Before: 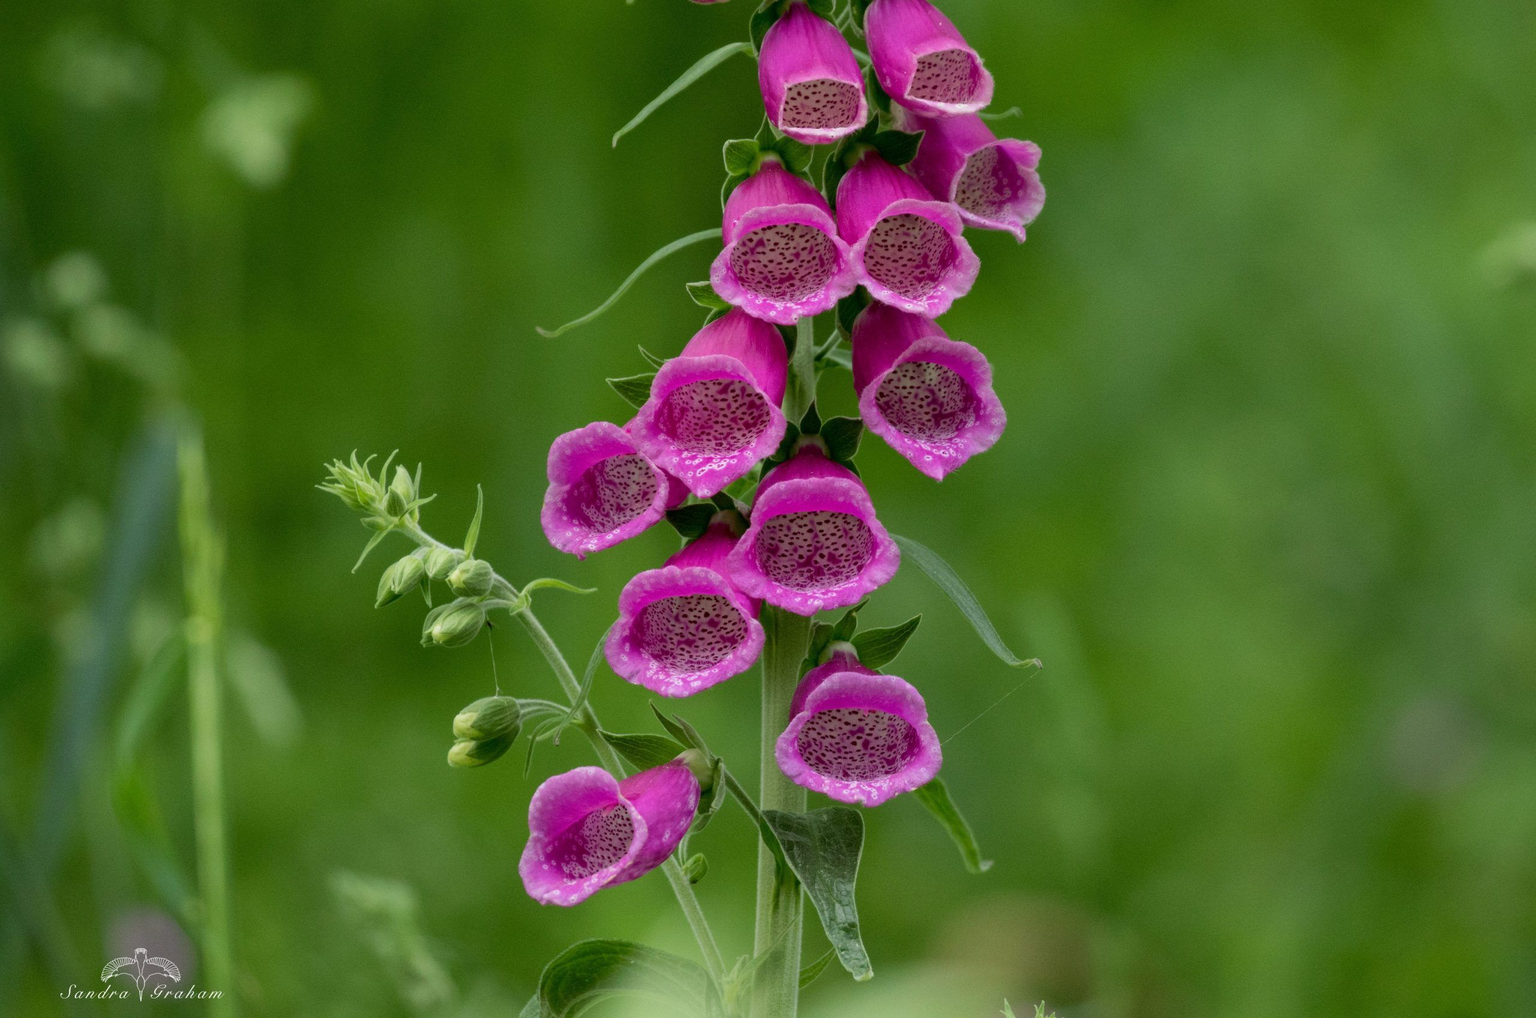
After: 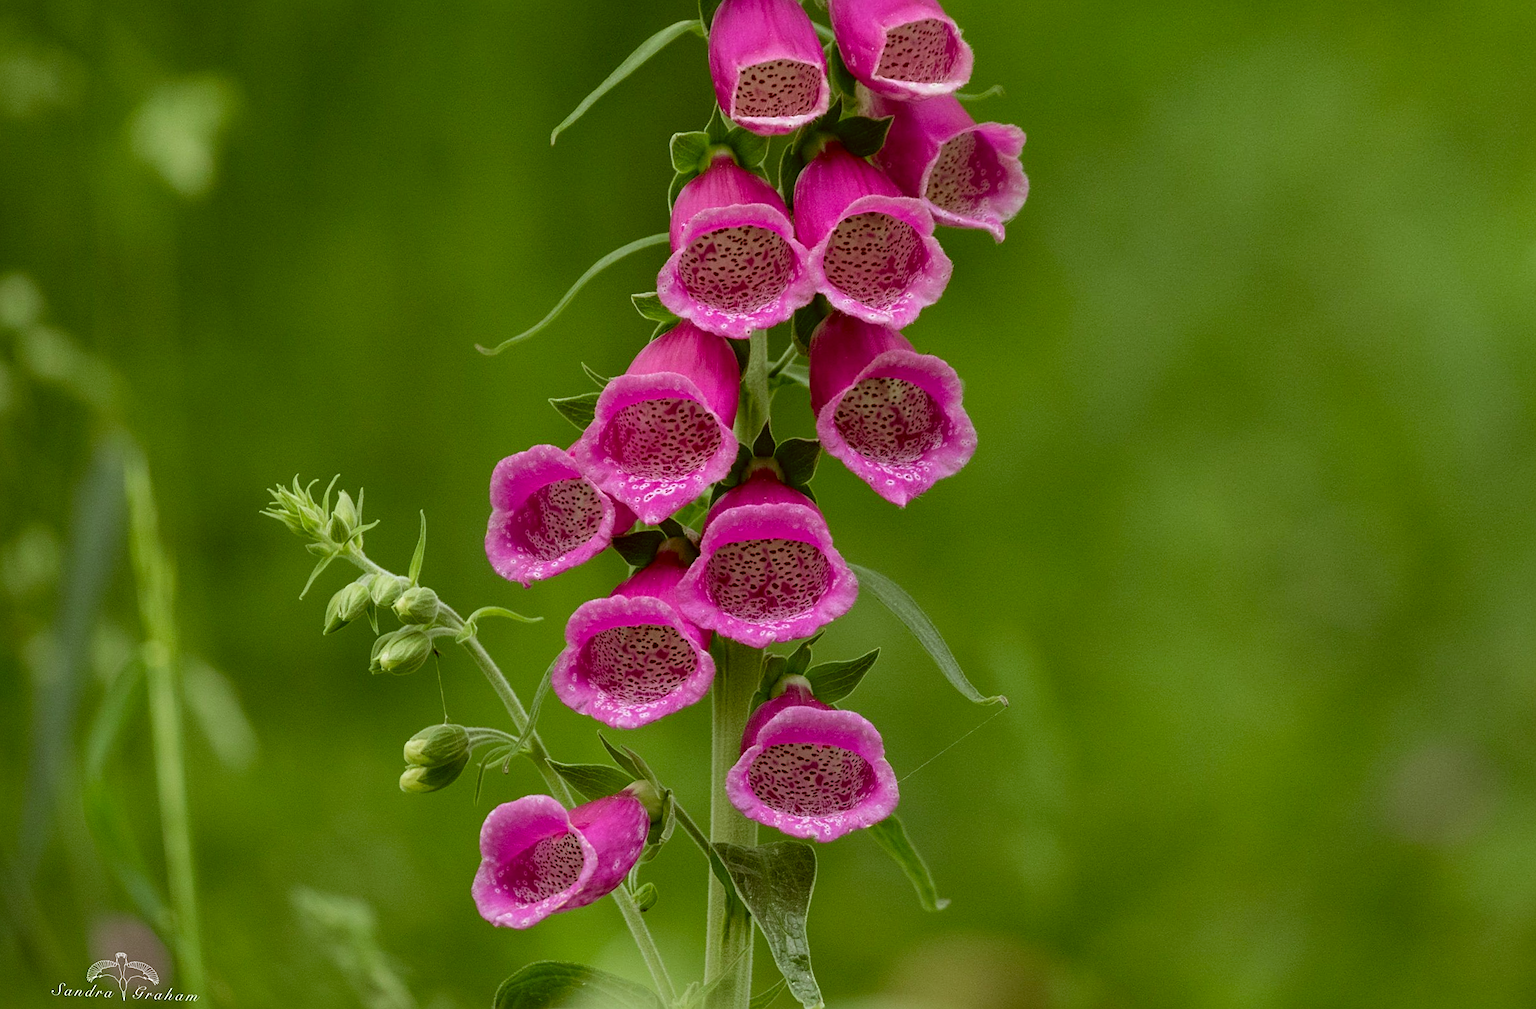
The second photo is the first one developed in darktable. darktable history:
rotate and perspective: rotation 0.062°, lens shift (vertical) 0.115, lens shift (horizontal) -0.133, crop left 0.047, crop right 0.94, crop top 0.061, crop bottom 0.94
color correction: highlights a* -0.482, highlights b* 0.161, shadows a* 4.66, shadows b* 20.72
sharpen: on, module defaults
